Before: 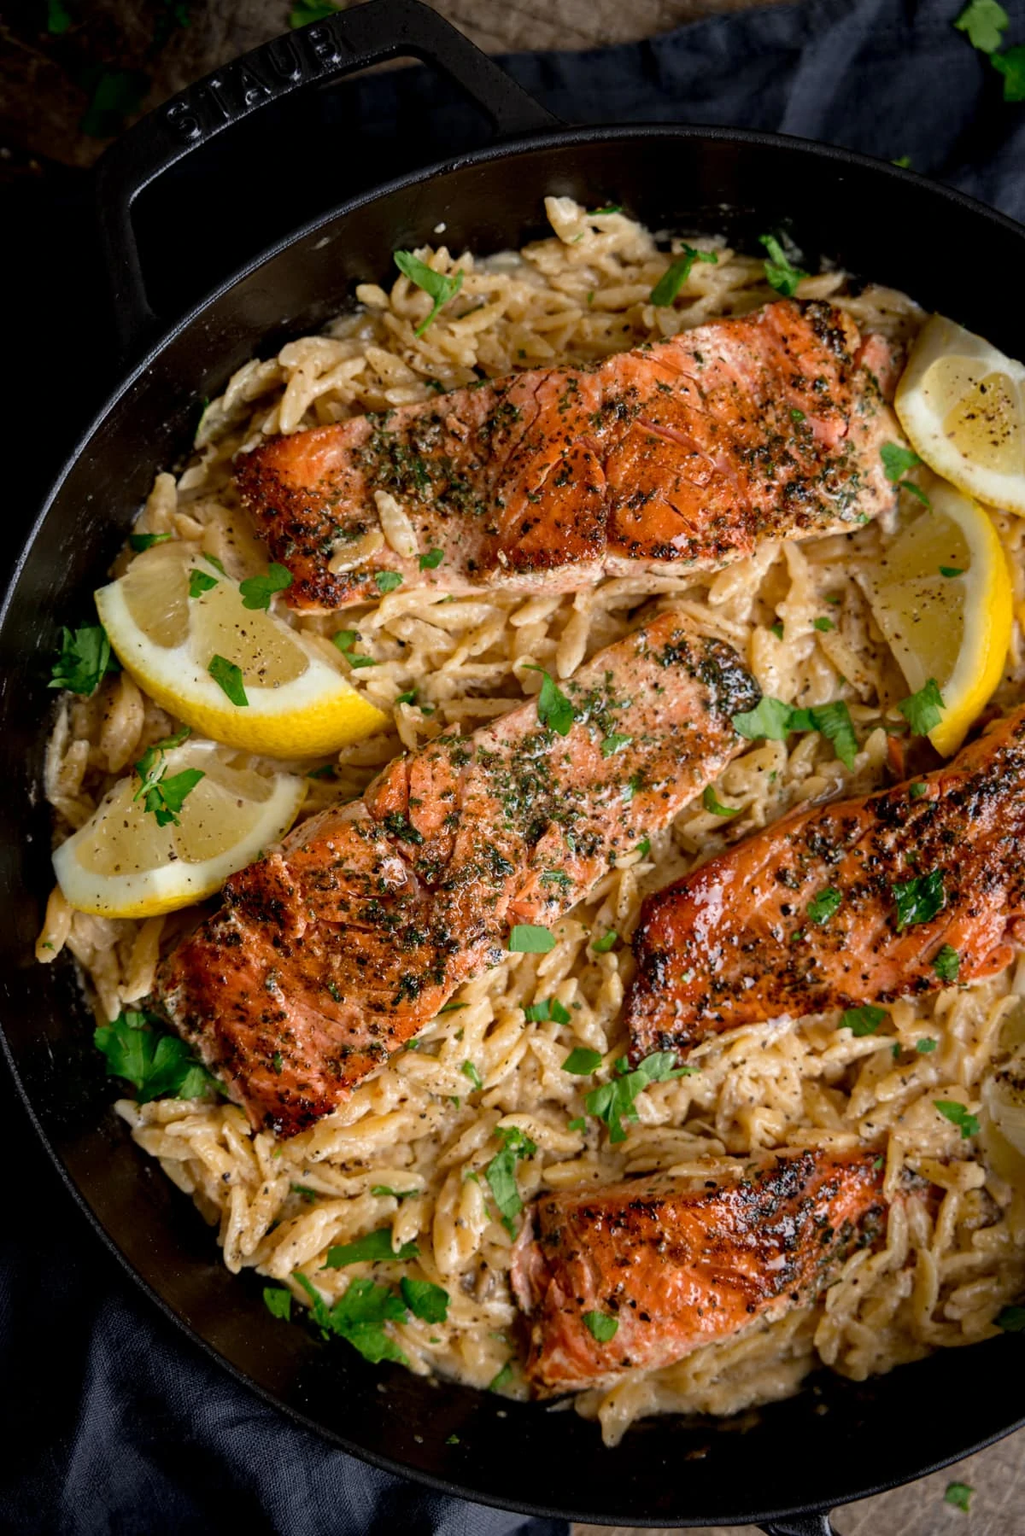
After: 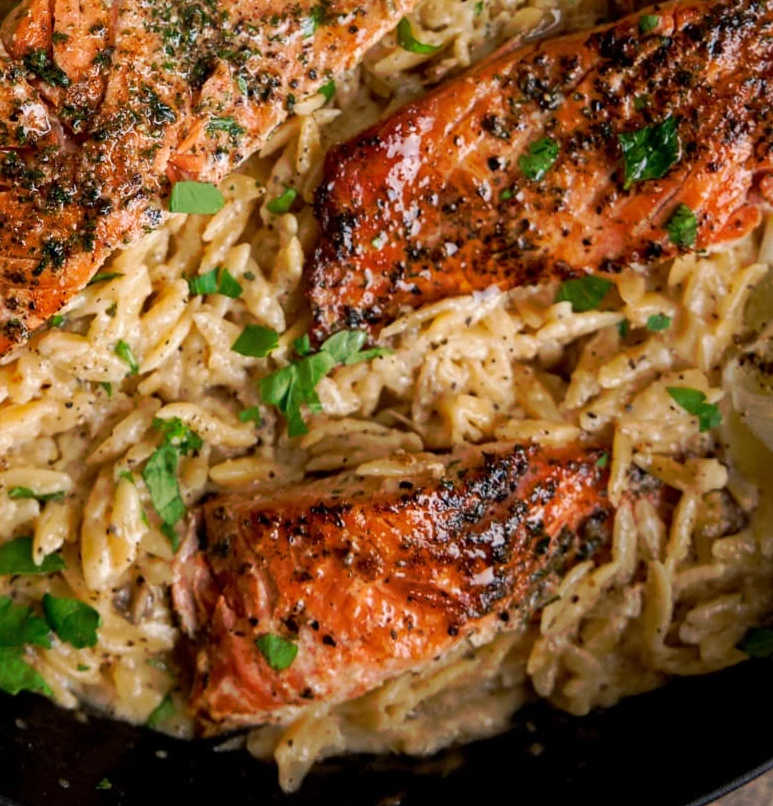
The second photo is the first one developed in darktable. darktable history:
crop and rotate: left 35.509%, top 50.238%, bottom 4.934%
tone curve: curves: ch0 [(0, 0) (0.003, 0.003) (0.011, 0.011) (0.025, 0.024) (0.044, 0.042) (0.069, 0.066) (0.1, 0.095) (0.136, 0.129) (0.177, 0.169) (0.224, 0.214) (0.277, 0.264) (0.335, 0.319) (0.399, 0.38) (0.468, 0.446) (0.543, 0.558) (0.623, 0.636) (0.709, 0.719) (0.801, 0.807) (0.898, 0.901) (1, 1)], preserve colors none
exposure: compensate highlight preservation false
